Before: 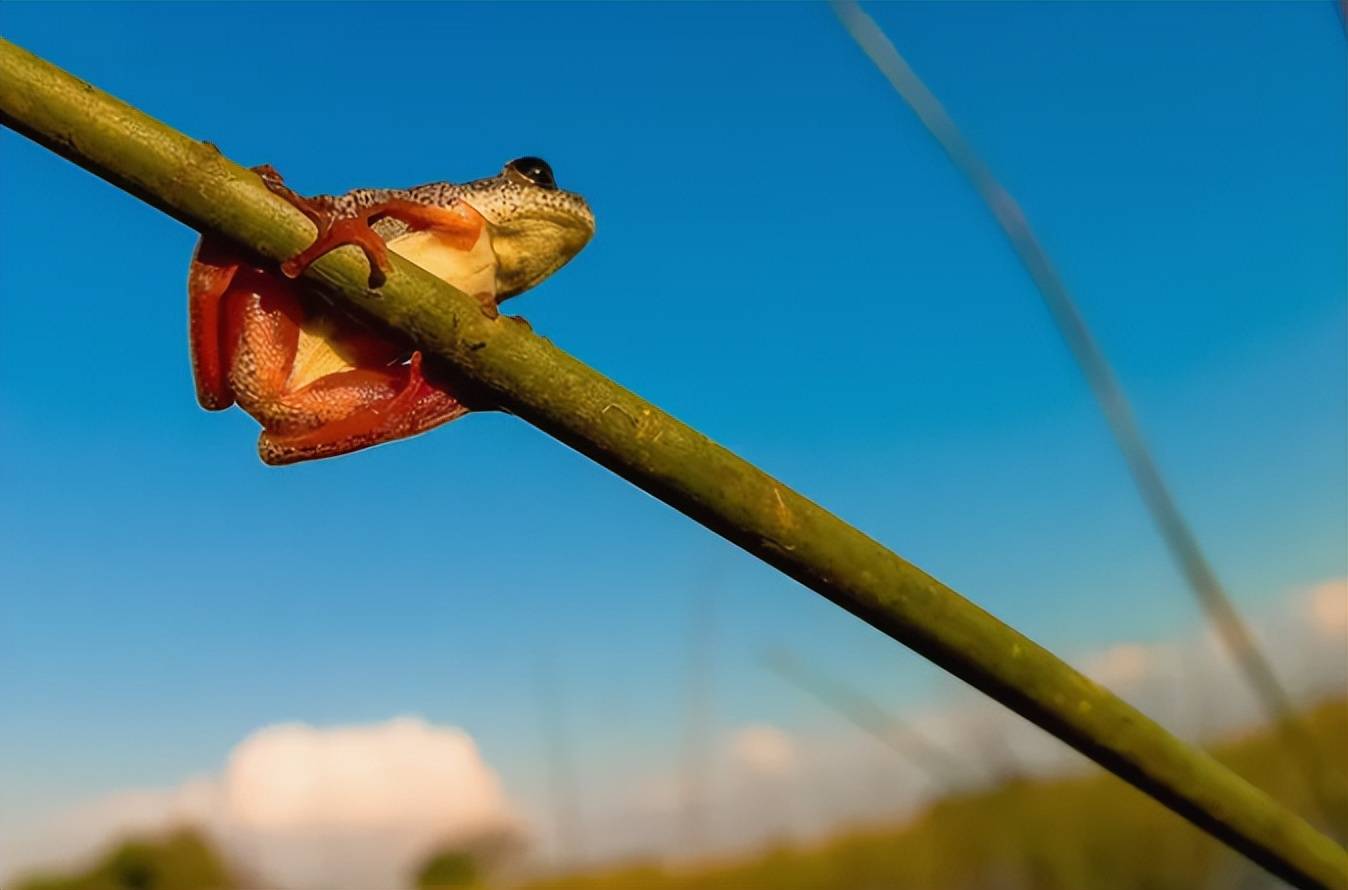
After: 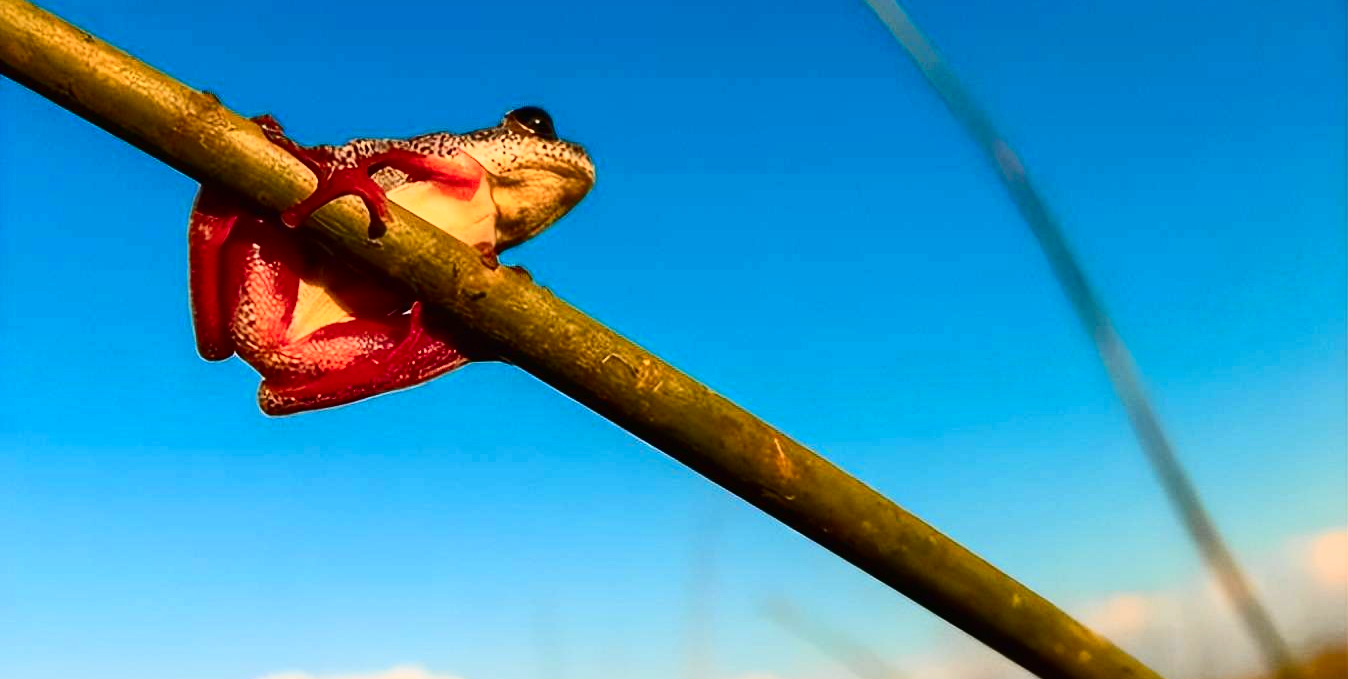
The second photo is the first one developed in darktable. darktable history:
crop: top 5.647%, bottom 17.982%
contrast brightness saturation: contrast 0.396, brightness 0.096, saturation 0.21
color zones: curves: ch1 [(0.309, 0.524) (0.41, 0.329) (0.508, 0.509)]; ch2 [(0.25, 0.457) (0.75, 0.5)]
